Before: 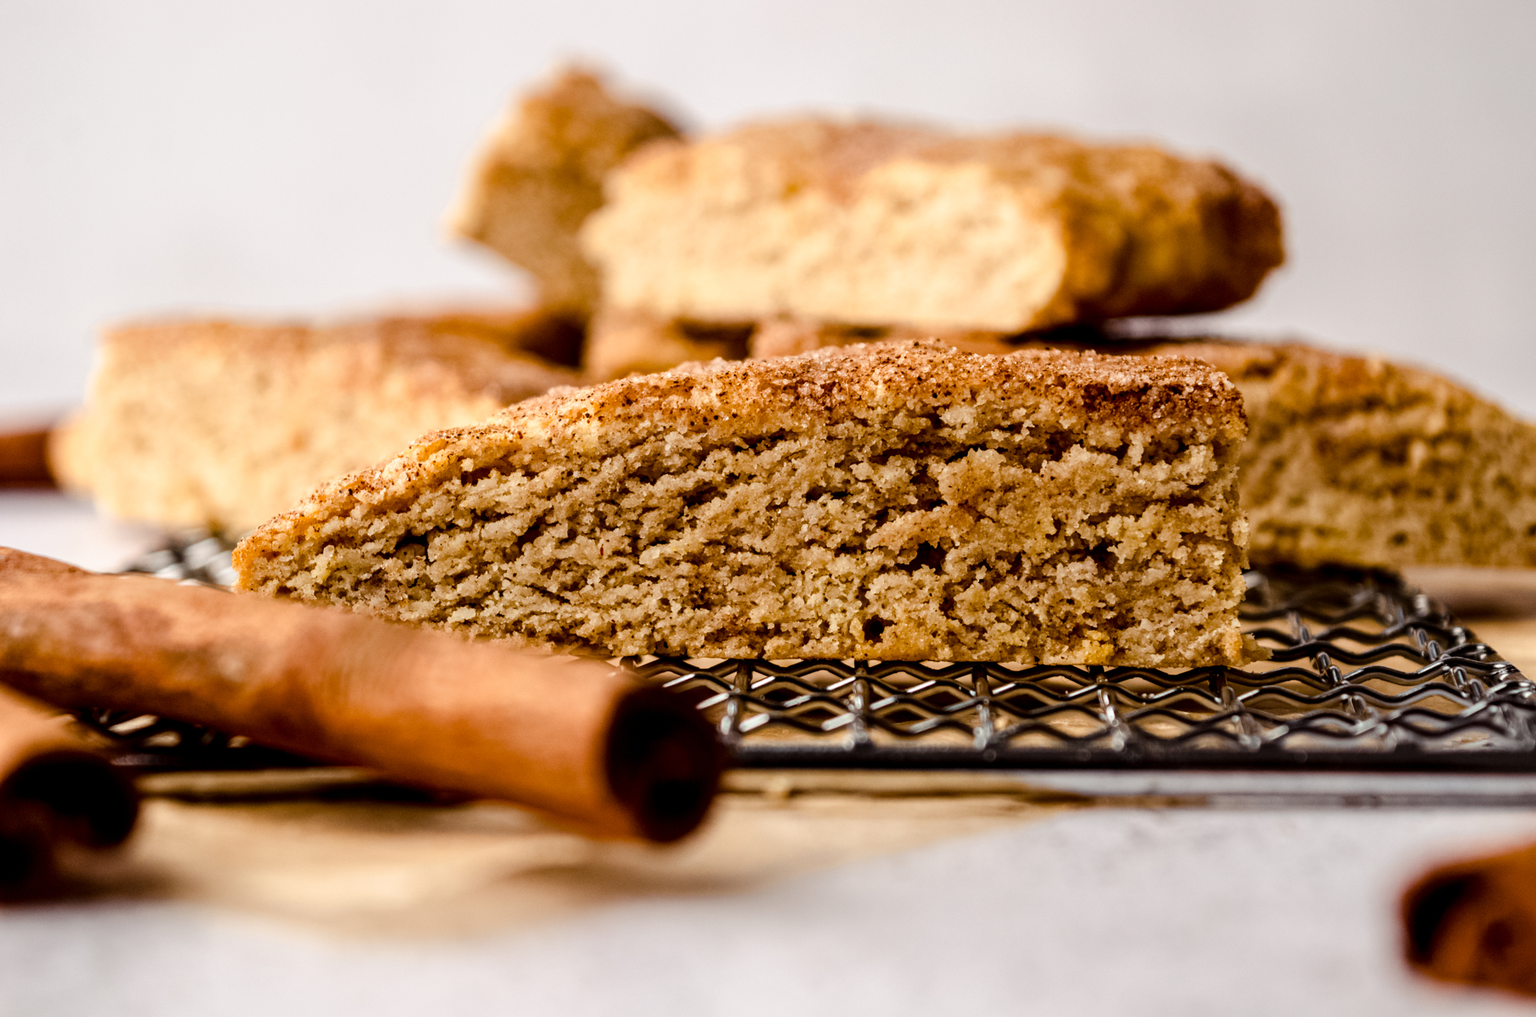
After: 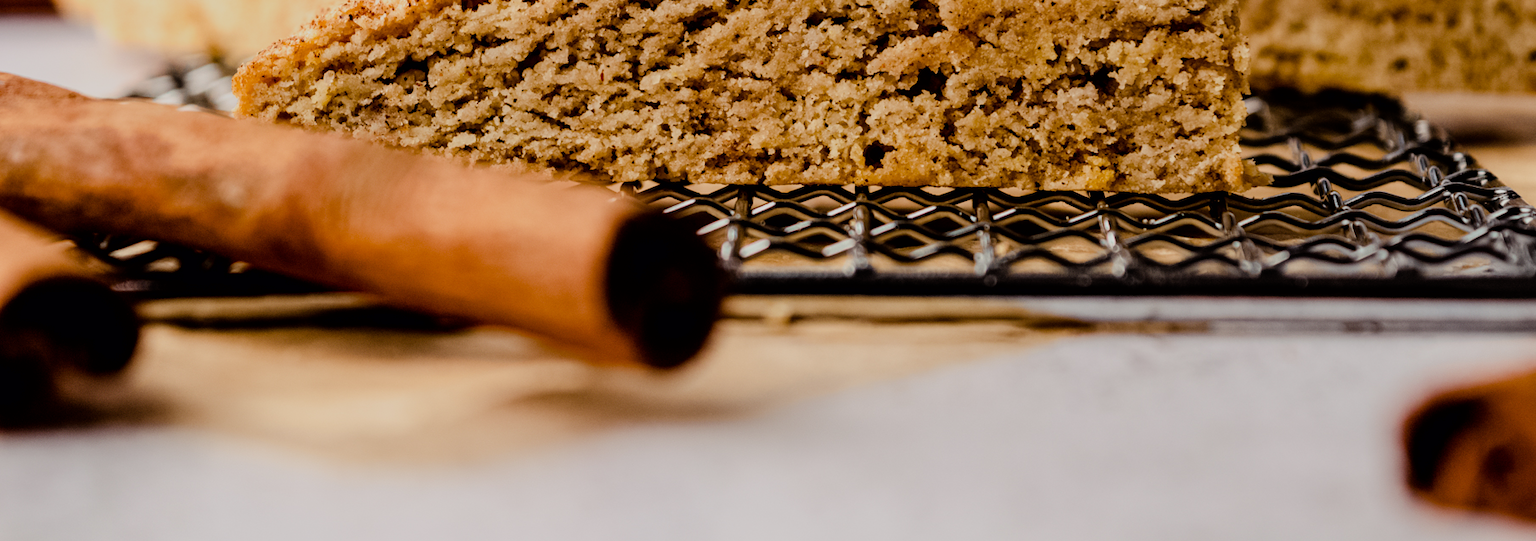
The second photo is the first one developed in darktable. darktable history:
filmic rgb: black relative exposure -7.65 EV, white relative exposure 4.56 EV, hardness 3.61, color science v6 (2022), iterations of high-quality reconstruction 0
crop and rotate: top 46.679%, right 0.055%
